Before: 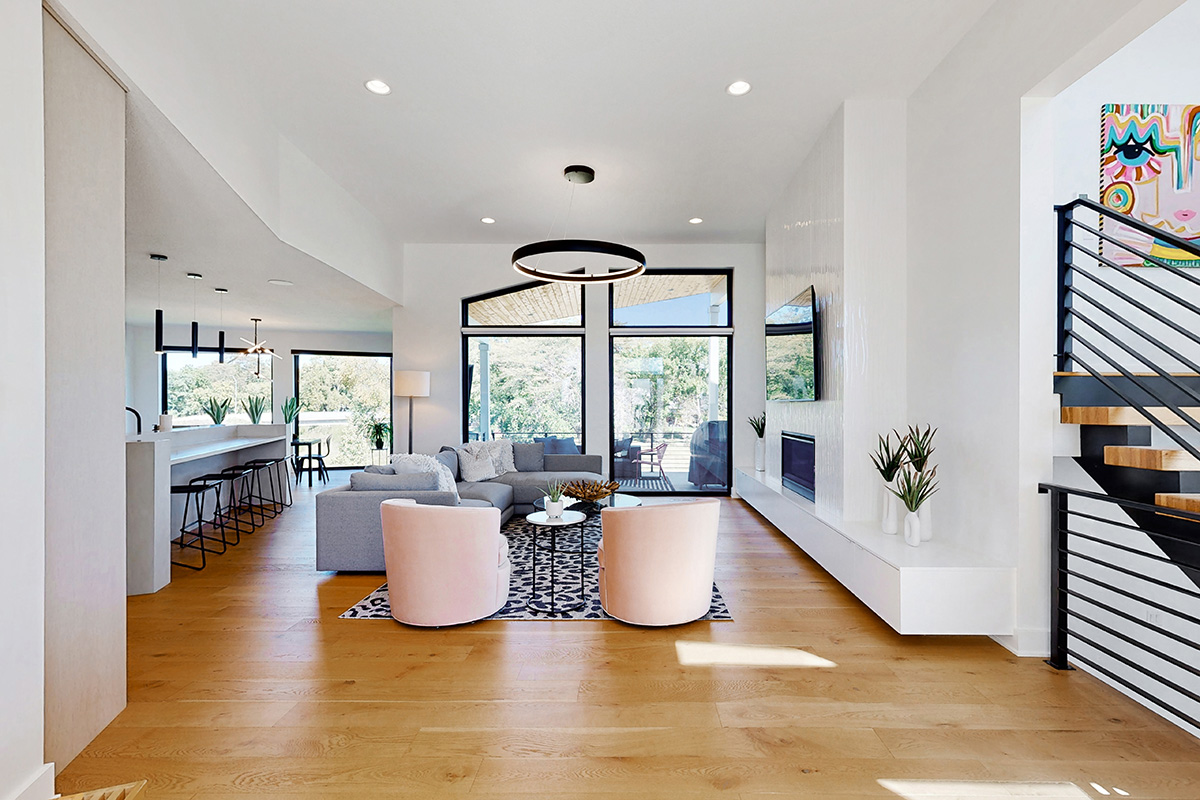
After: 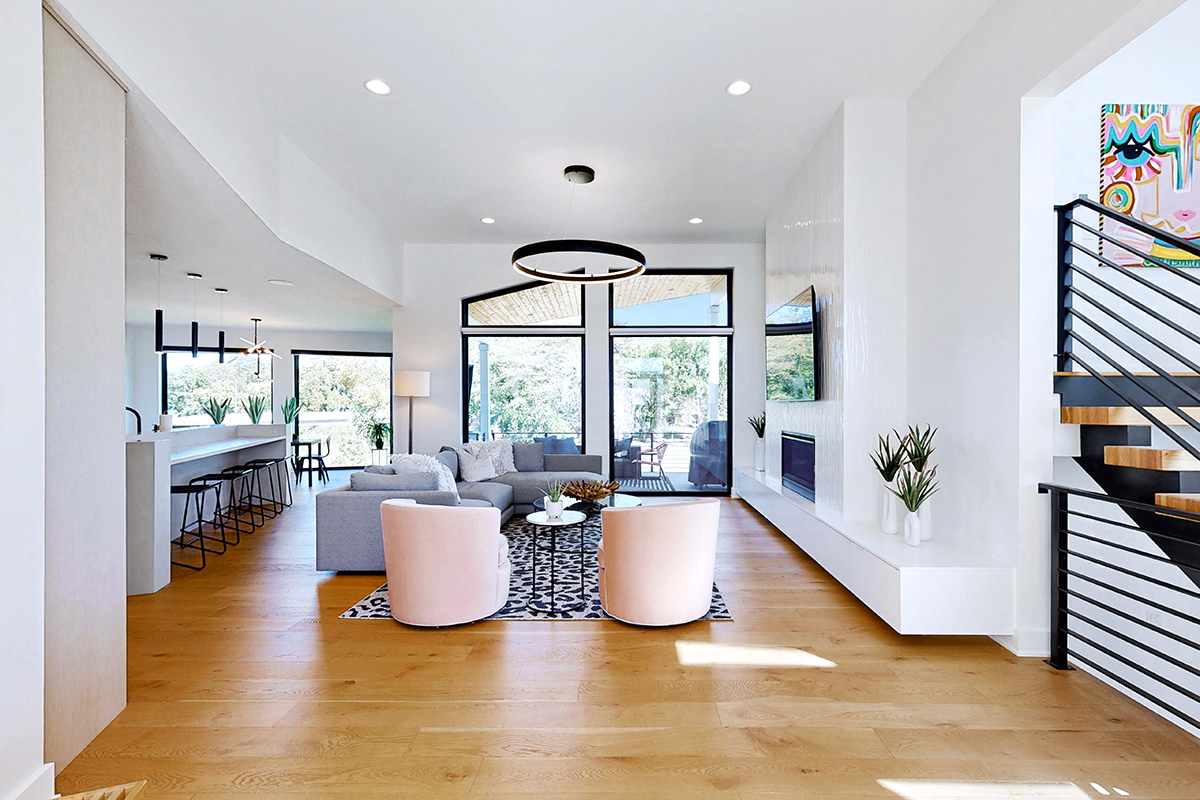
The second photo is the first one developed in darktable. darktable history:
levels: levels [0, 0.476, 0.951]
white balance: red 0.983, blue 1.036
